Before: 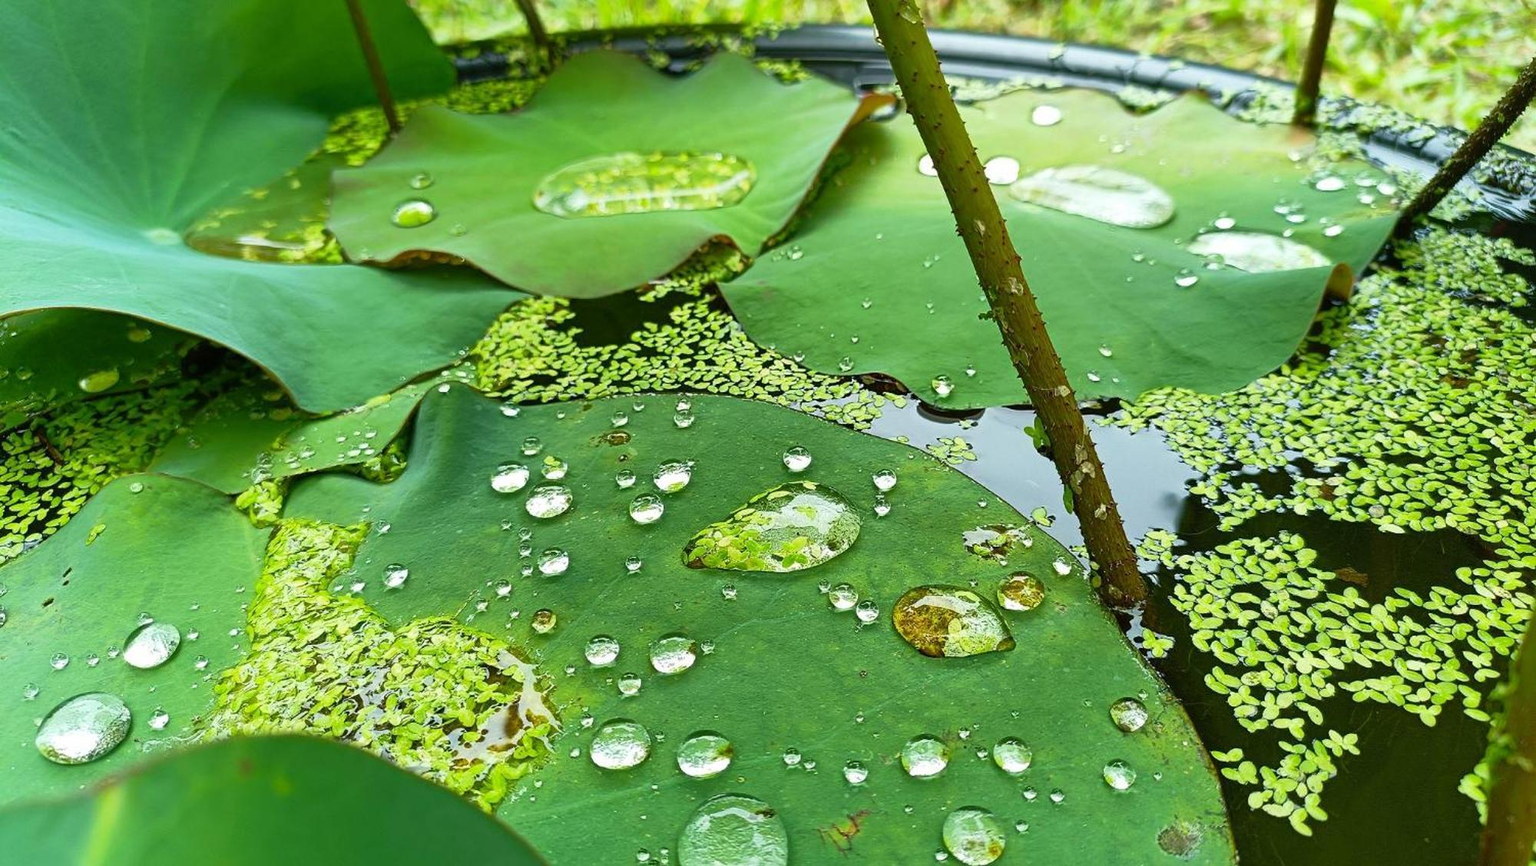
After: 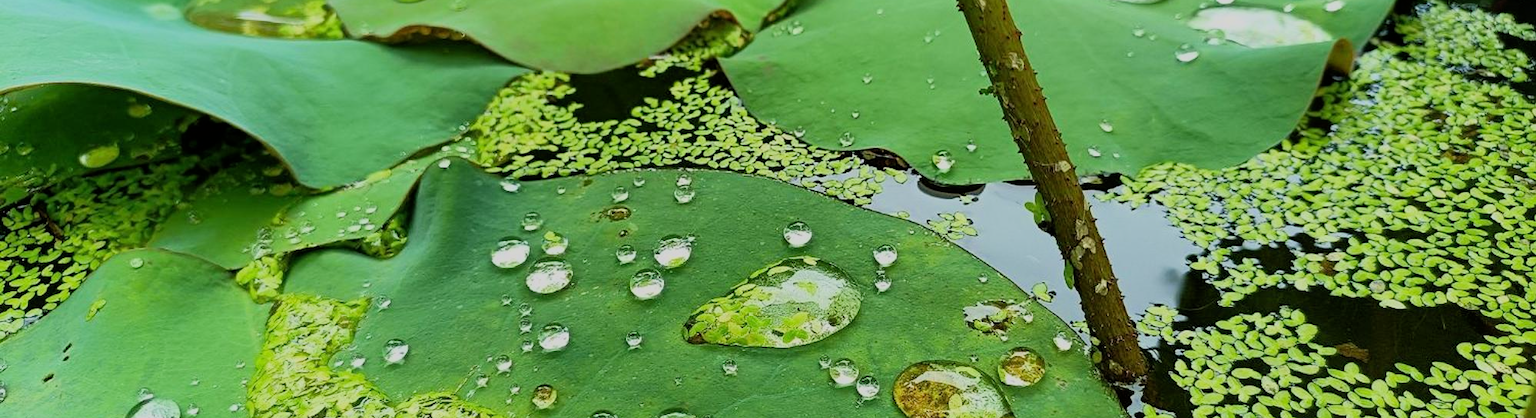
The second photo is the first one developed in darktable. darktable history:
exposure: compensate exposure bias true, compensate highlight preservation false
crop and rotate: top 26.056%, bottom 25.543%
filmic rgb: black relative exposure -7.65 EV, white relative exposure 4.56 EV, hardness 3.61, color science v6 (2022)
